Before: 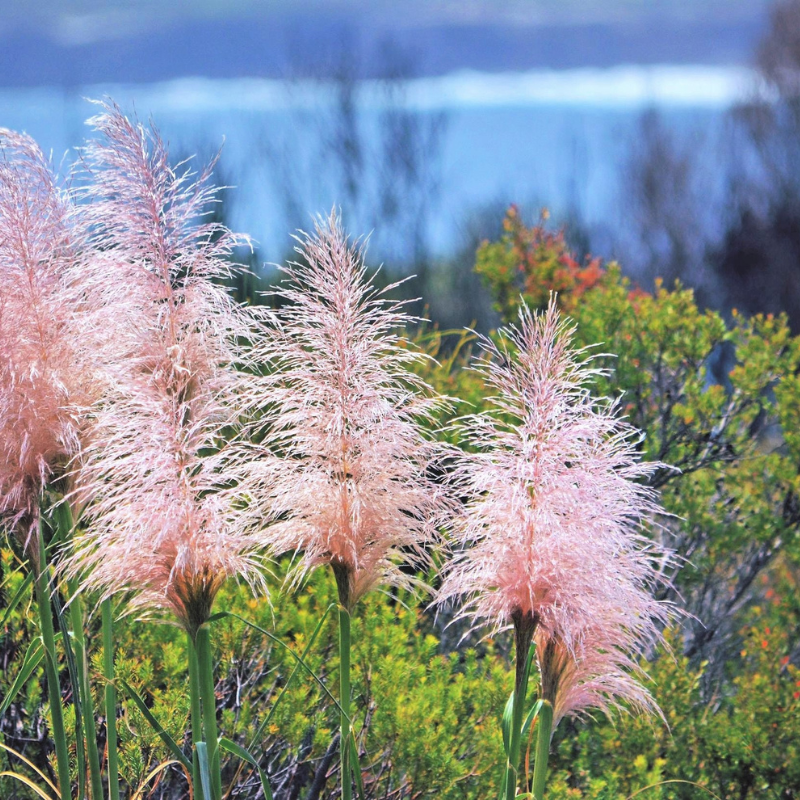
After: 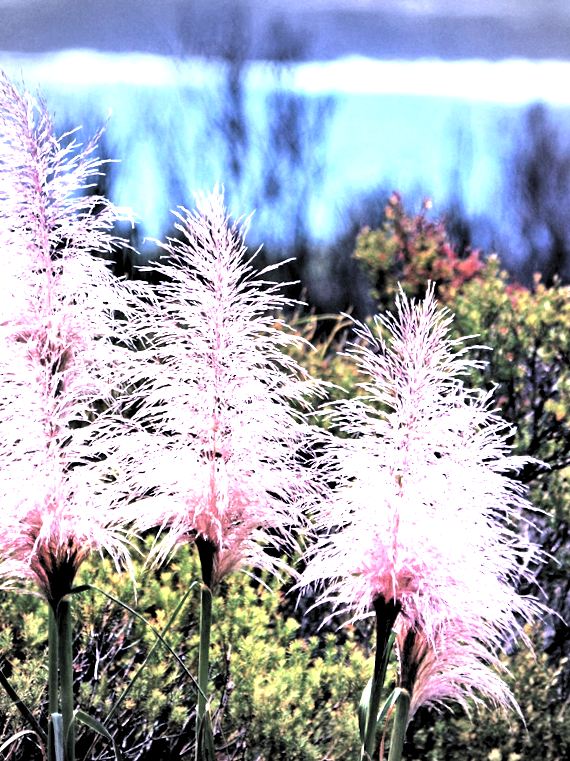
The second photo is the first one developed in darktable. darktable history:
color correction: highlights a* 15.04, highlights b* -25.4
exposure: black level correction 0, exposure 1.2 EV, compensate exposure bias true, compensate highlight preservation false
levels: mode automatic, black 3.81%, levels [0, 0.352, 0.703]
vignetting: fall-off start 88.67%, fall-off radius 43.37%, brightness -0.339, width/height ratio 1.158
crop and rotate: angle -2.89°, left 14.22%, top 0.034%, right 10.999%, bottom 0.064%
